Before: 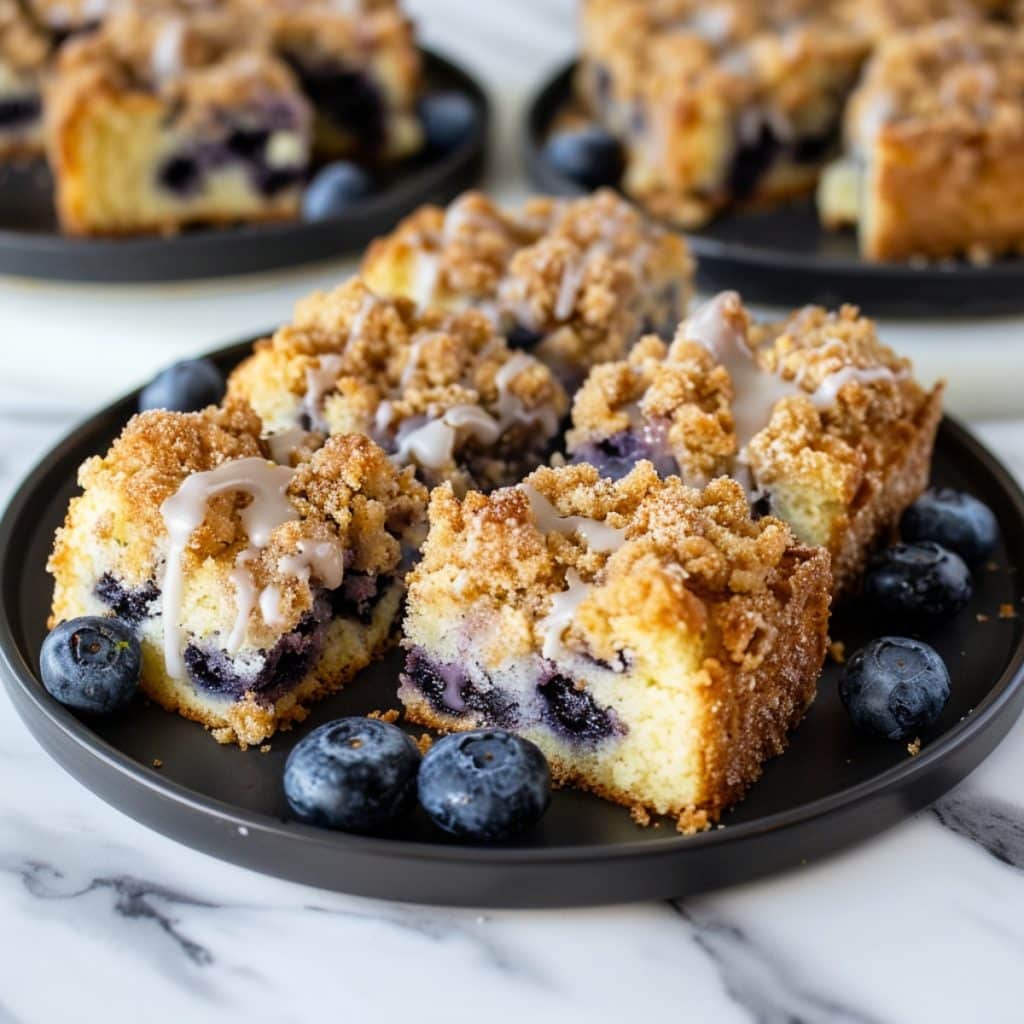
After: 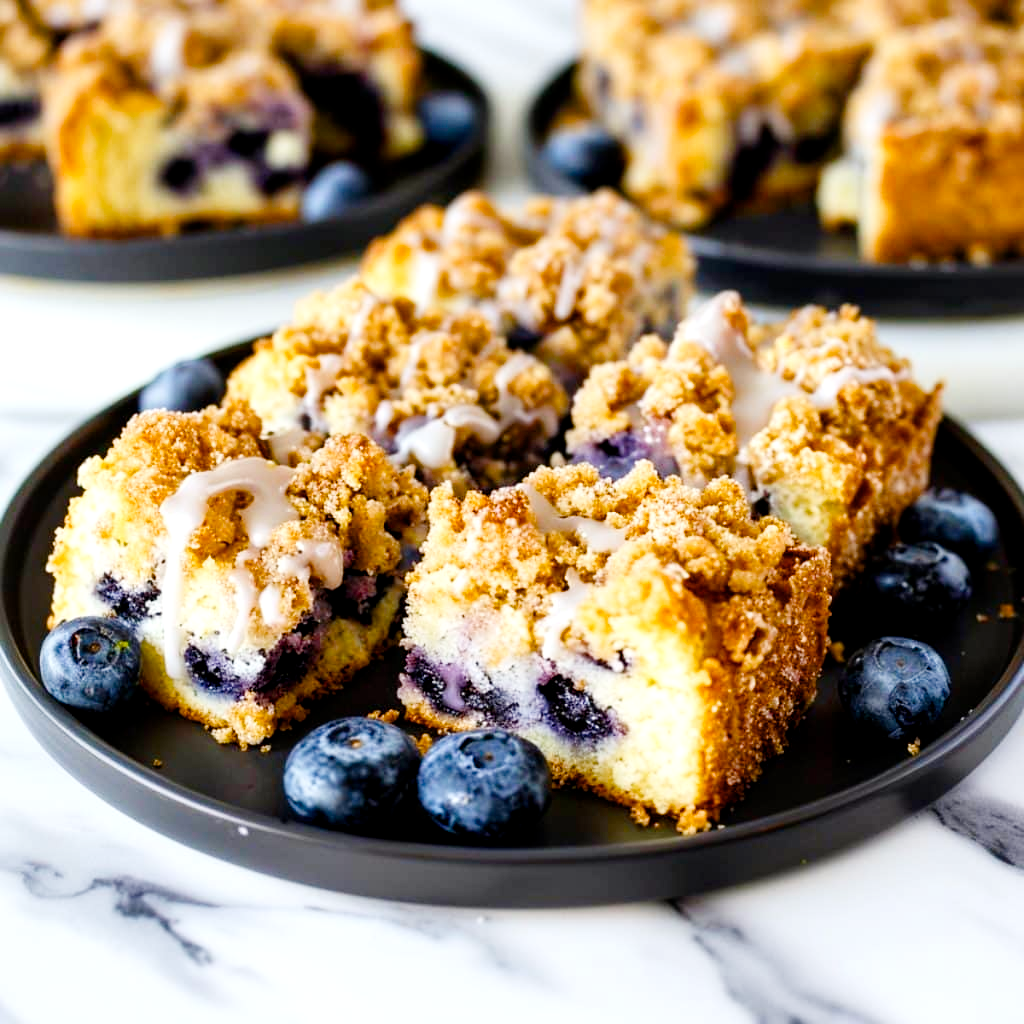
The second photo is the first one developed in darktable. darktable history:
color balance rgb: highlights gain › luminance 17.806%, perceptual saturation grading › global saturation 34.892%, perceptual saturation grading › highlights -29.906%, perceptual saturation grading › shadows 35.196%
exposure: black level correction 0.002, exposure 0.149 EV, compensate highlight preservation false
contrast brightness saturation: saturation -0.058
tone curve: curves: ch0 [(0, 0) (0.004, 0.001) (0.133, 0.112) (0.325, 0.362) (0.832, 0.893) (1, 1)], preserve colors none
